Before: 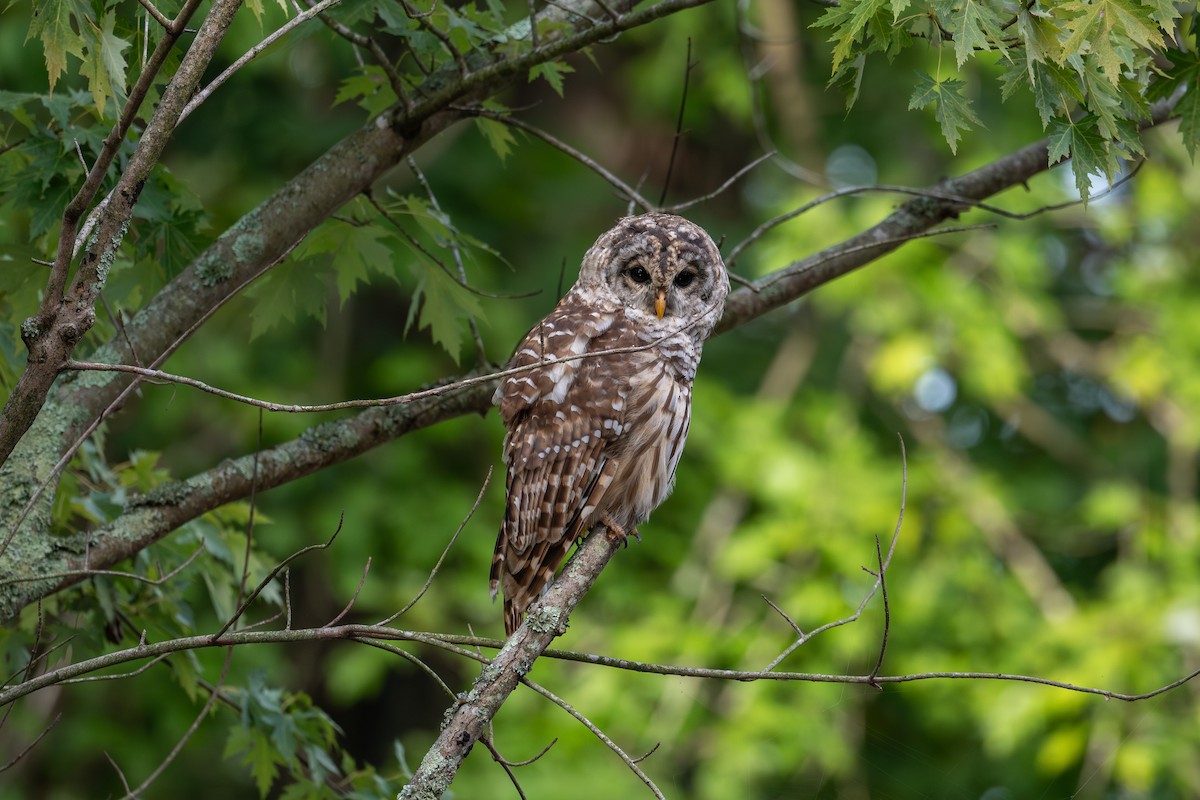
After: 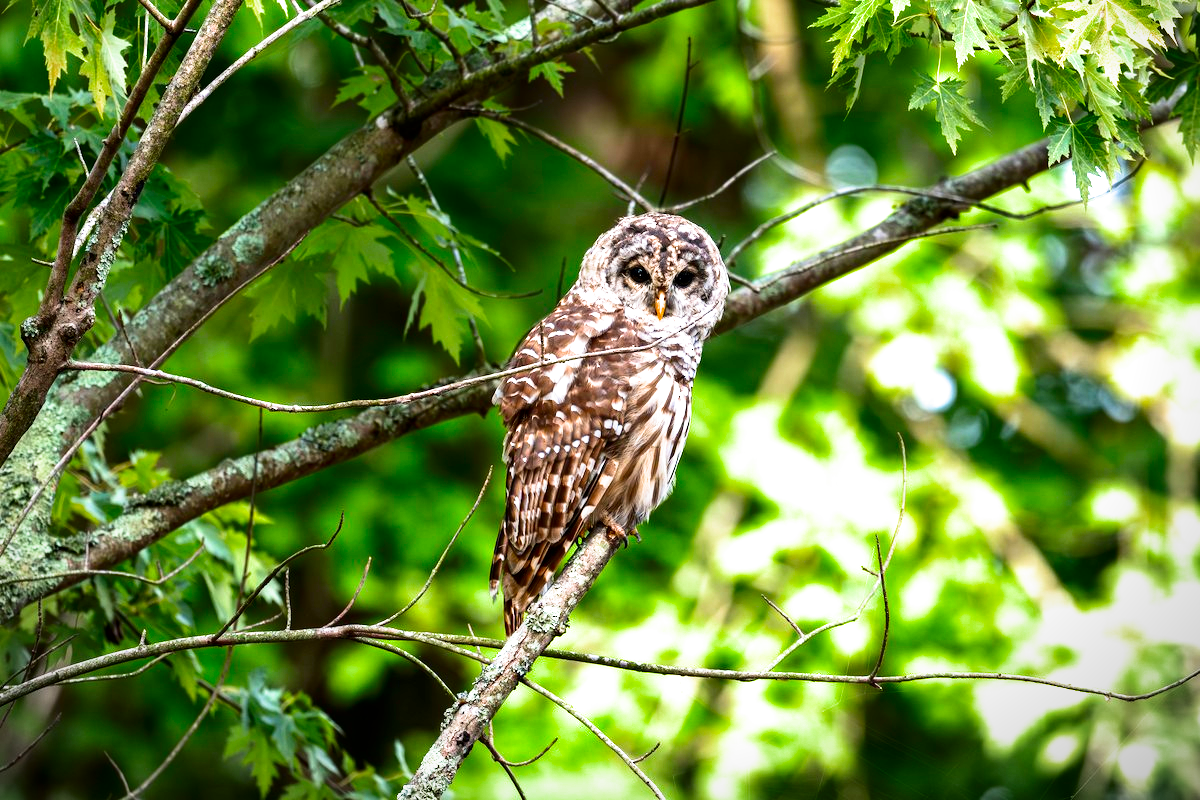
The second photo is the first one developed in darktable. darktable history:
filmic rgb: black relative exposure -11.96 EV, white relative exposure 2.82 EV, target black luminance 0%, hardness 8, latitude 70.85%, contrast 1.137, highlights saturation mix 10.17%, shadows ↔ highlights balance -0.389%, color science v5 (2021), contrast in shadows safe, contrast in highlights safe
vignetting: fall-off start 97.17%, center (-0.064, -0.315), width/height ratio 1.181
exposure: black level correction 0, exposure 1.682 EV, compensate highlight preservation false
contrast brightness saturation: contrast 0.128, brightness -0.225, saturation 0.141
